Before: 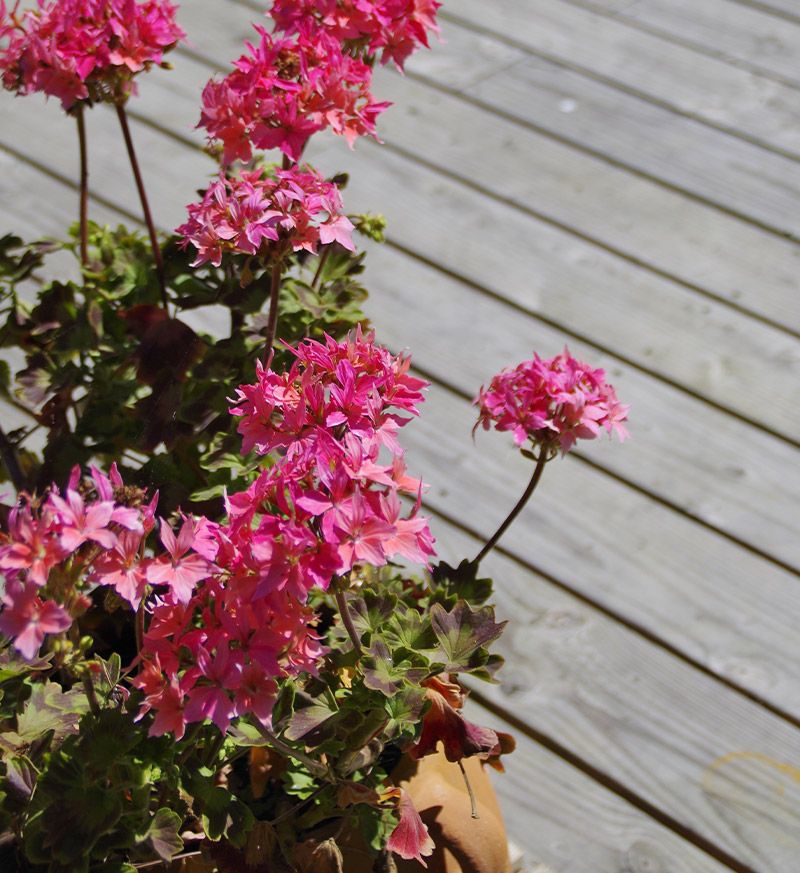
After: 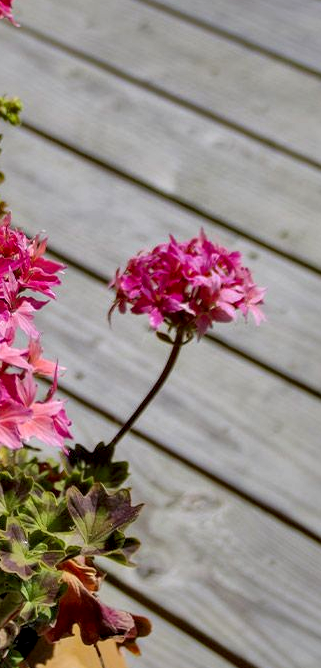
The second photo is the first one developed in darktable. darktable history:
crop: left 45.522%, top 13.443%, right 14.239%, bottom 9.939%
local contrast: highlights 60%, shadows 60%, detail 160%
shadows and highlights: shadows 39.66, highlights -59.85
exposure: black level correction 0.001, exposure 0.015 EV, compensate highlight preservation false
color balance rgb: perceptual saturation grading › global saturation 0.972%, global vibrance 20%
